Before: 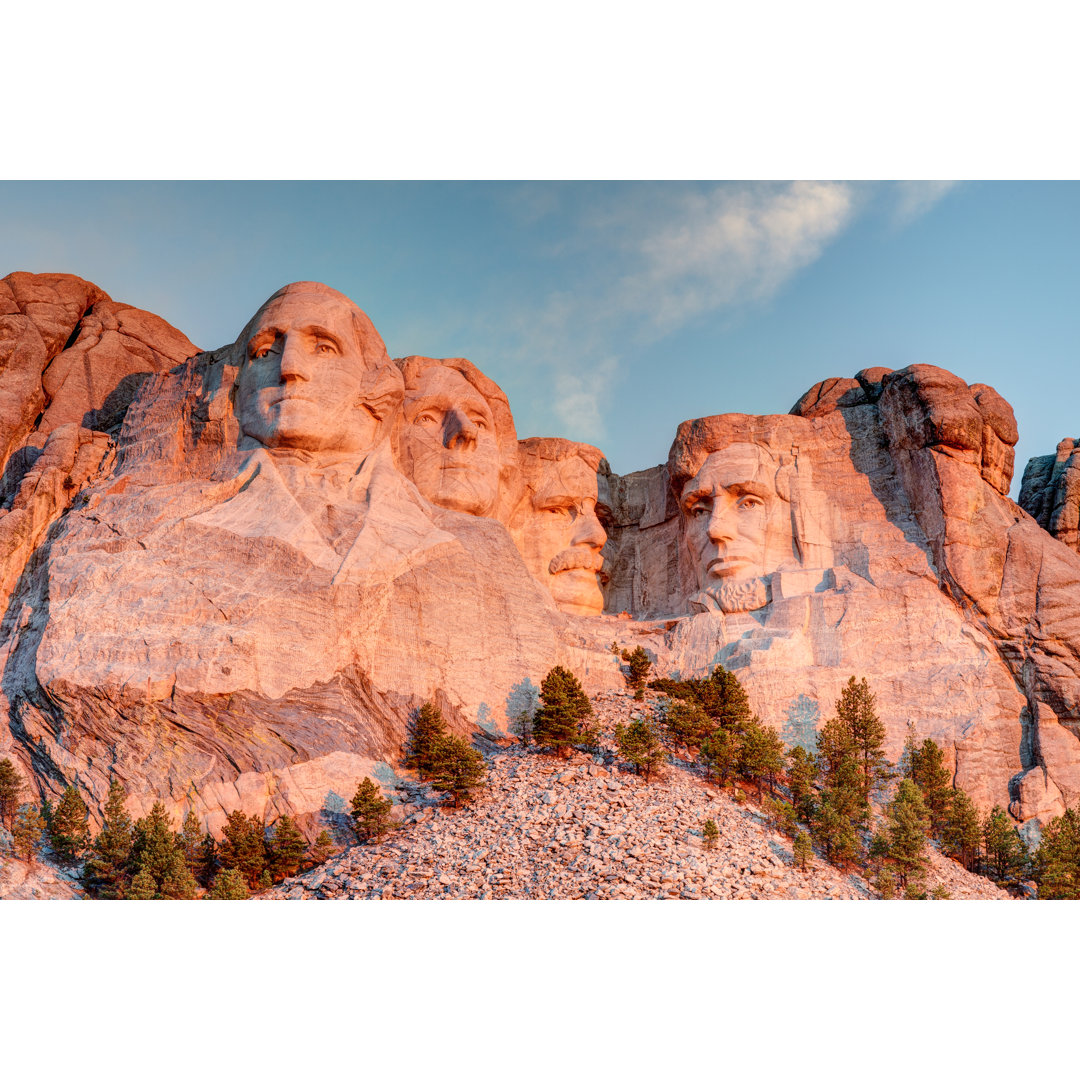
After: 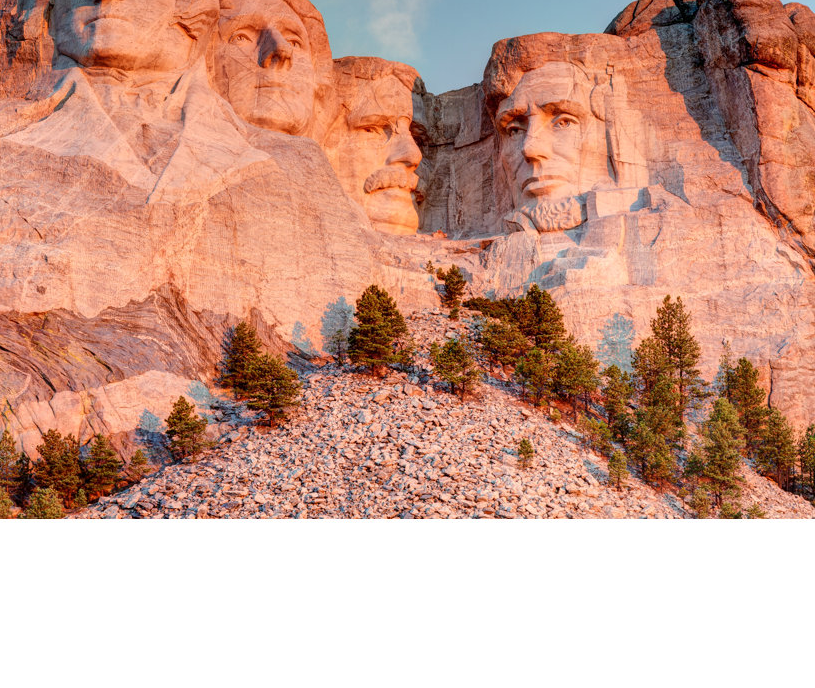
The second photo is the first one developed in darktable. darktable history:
crop and rotate: left 17.2%, top 35.355%, right 7.246%, bottom 0.864%
